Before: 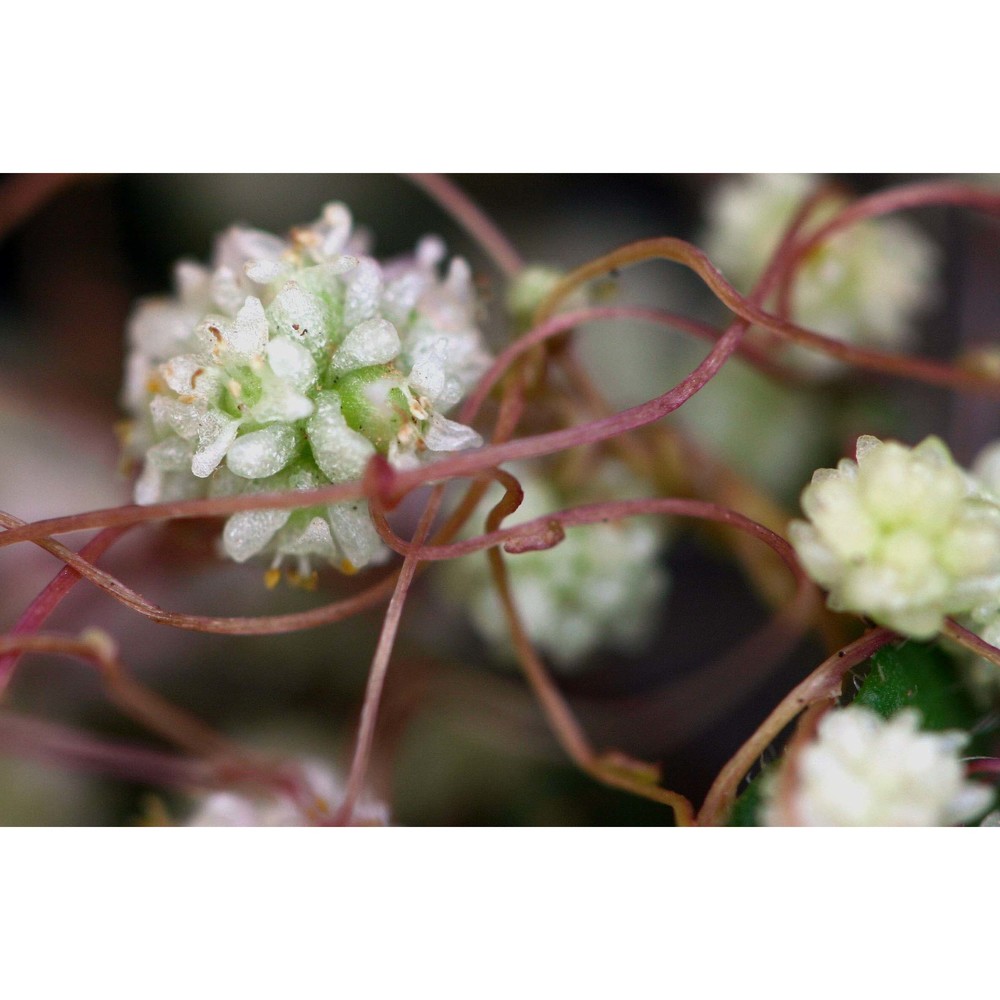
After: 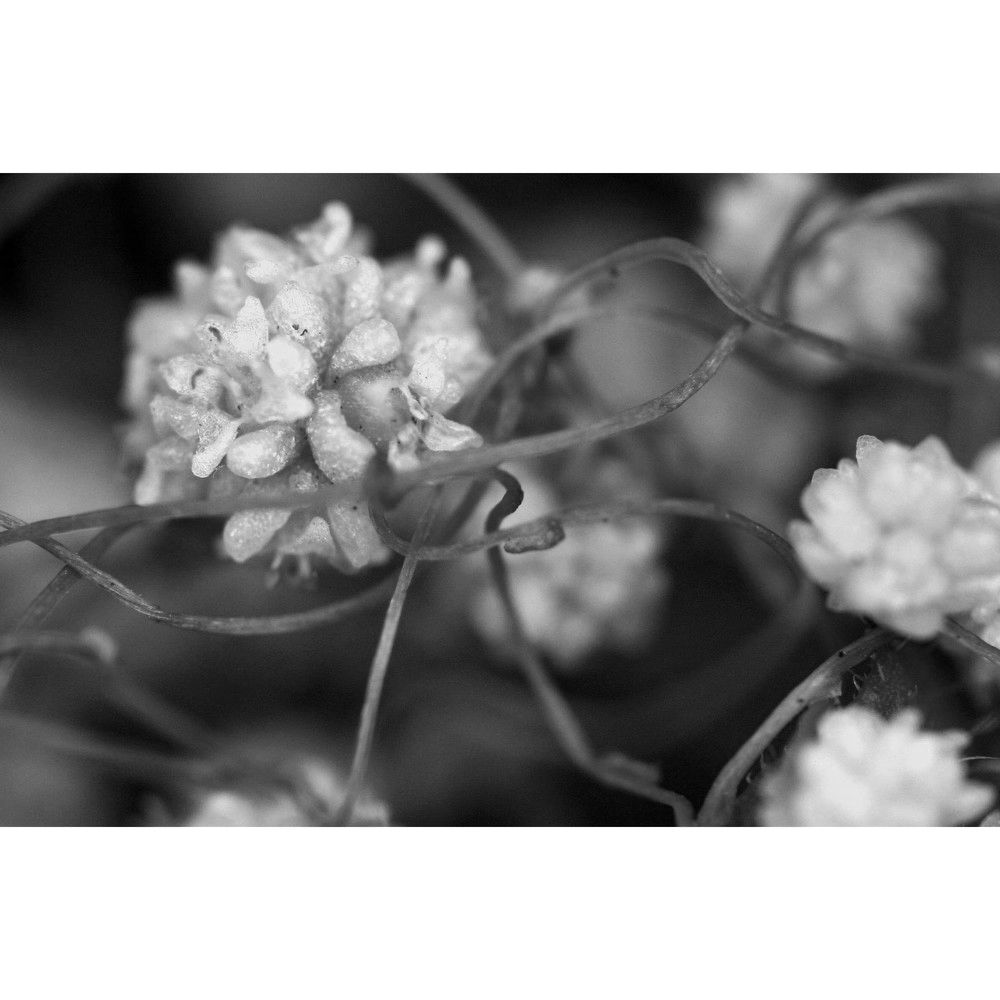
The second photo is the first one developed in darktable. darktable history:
color calibration: output gray [0.246, 0.254, 0.501, 0], illuminant custom, x 0.371, y 0.383, temperature 4279.35 K
tone equalizer: edges refinement/feathering 500, mask exposure compensation -1.57 EV, preserve details no
